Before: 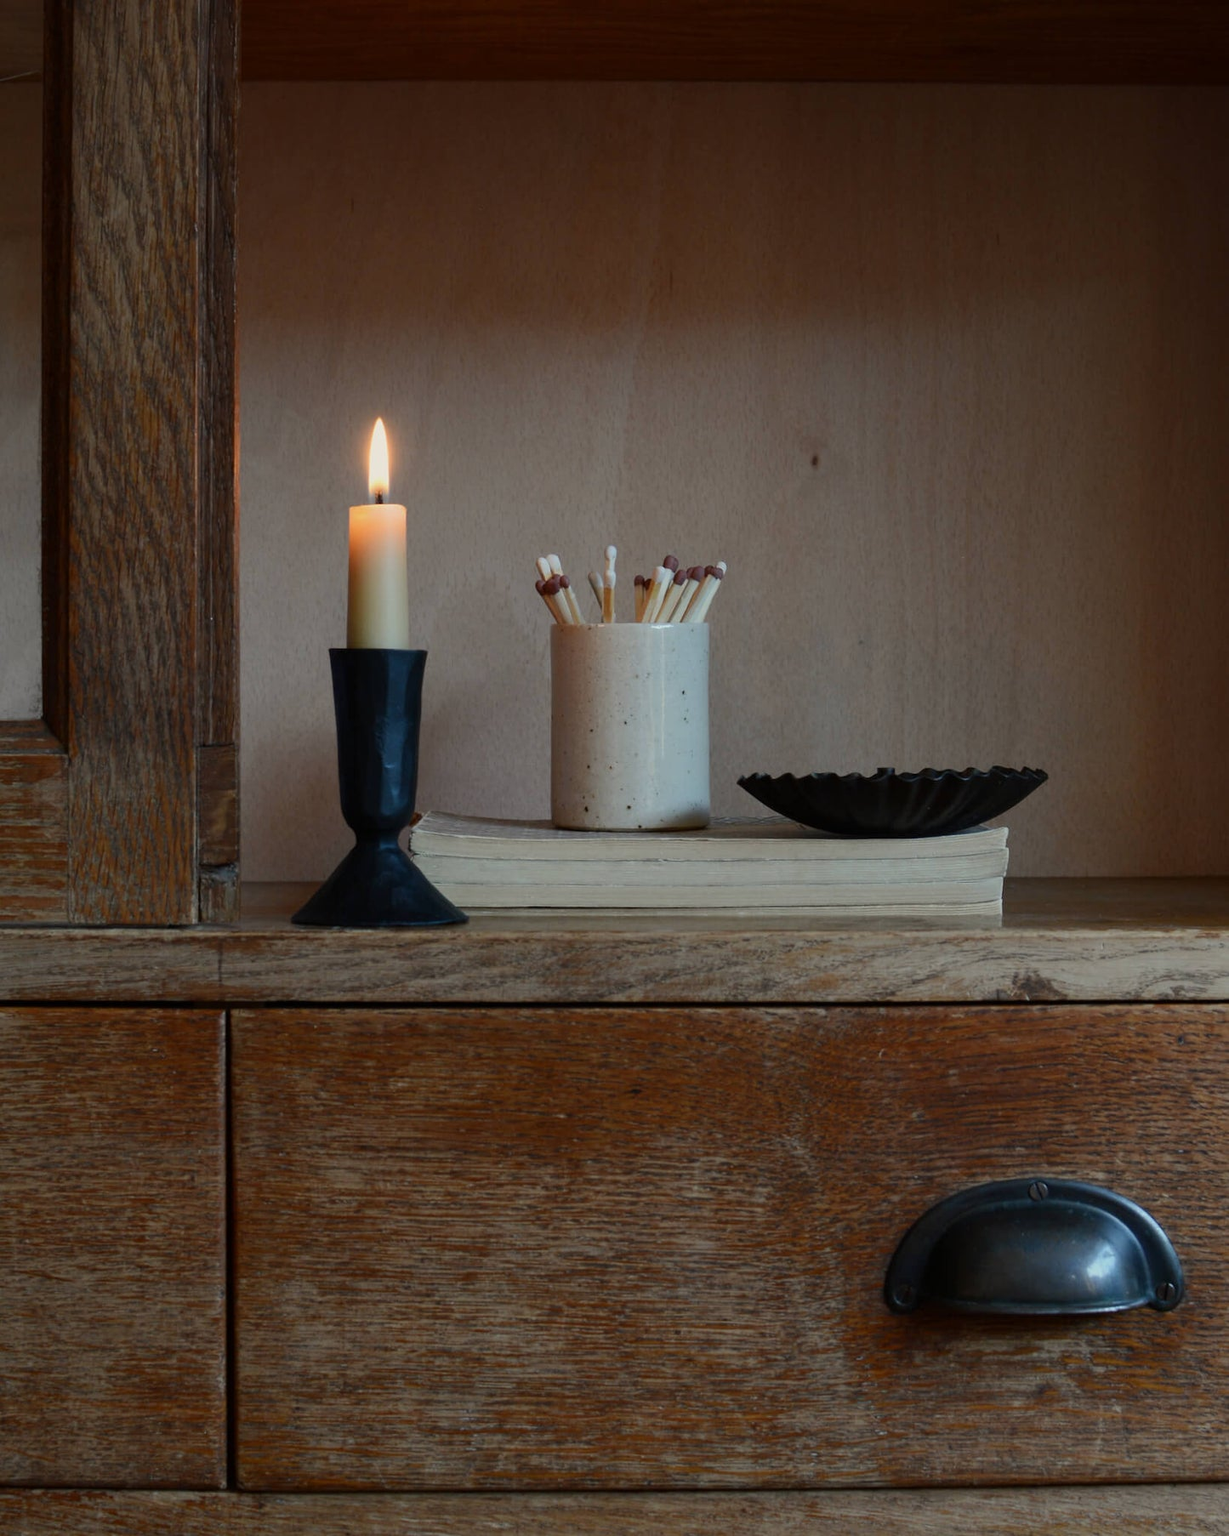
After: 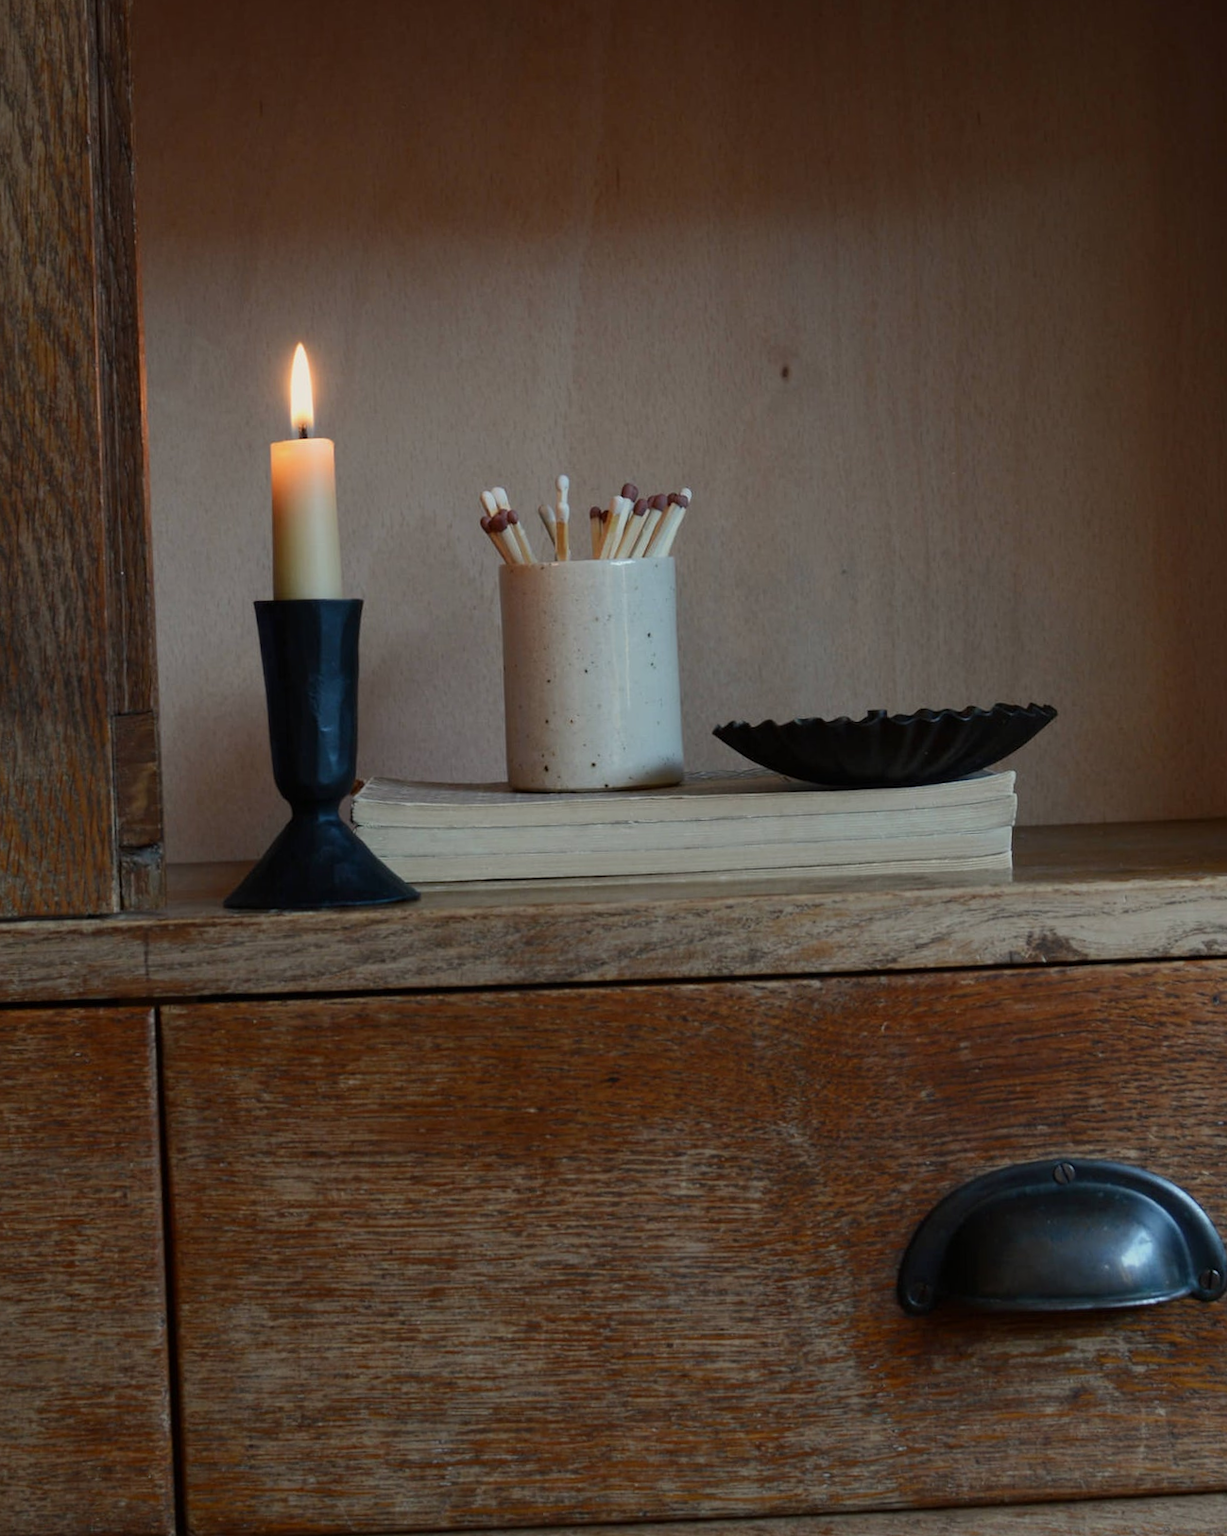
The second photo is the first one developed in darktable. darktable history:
crop and rotate: angle 2.19°, left 5.847%, top 5.716%
